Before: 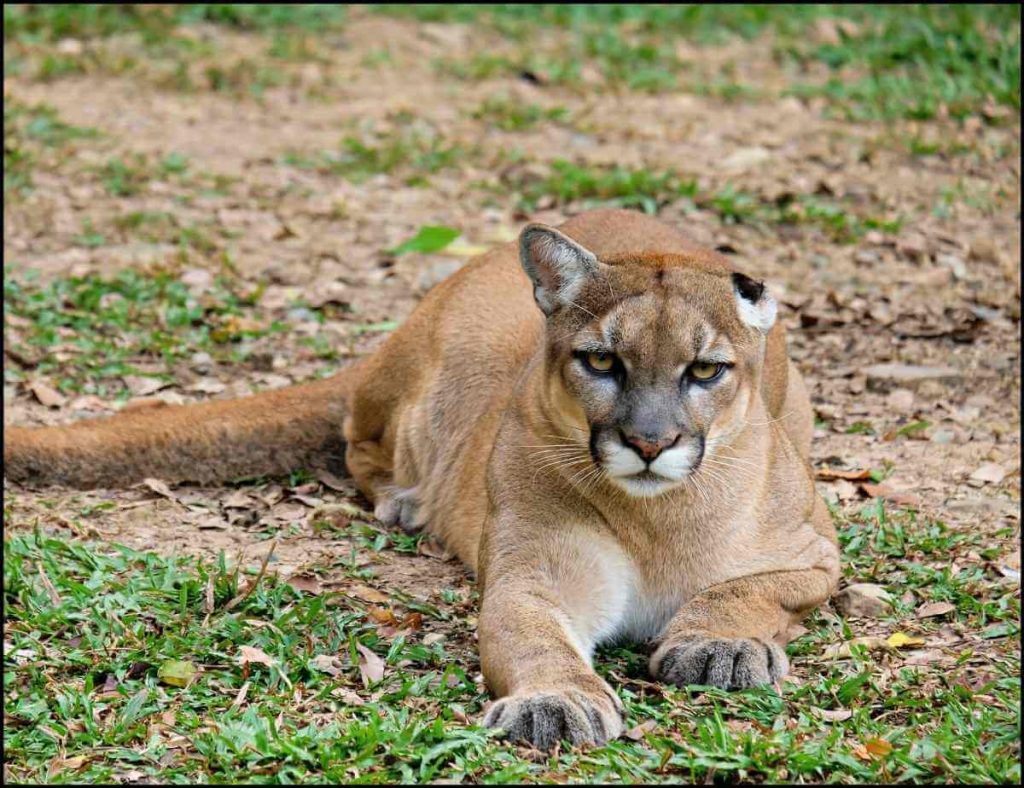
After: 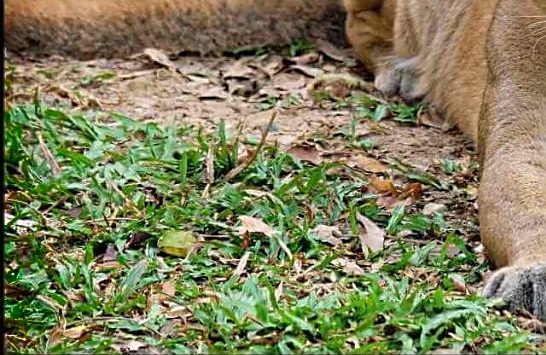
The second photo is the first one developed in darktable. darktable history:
sharpen: on, module defaults
crop and rotate: top 54.778%, right 46.61%, bottom 0.159%
shadows and highlights: shadows -88.03, highlights -35.45, shadows color adjustment 99.15%, highlights color adjustment 0%, soften with gaussian
